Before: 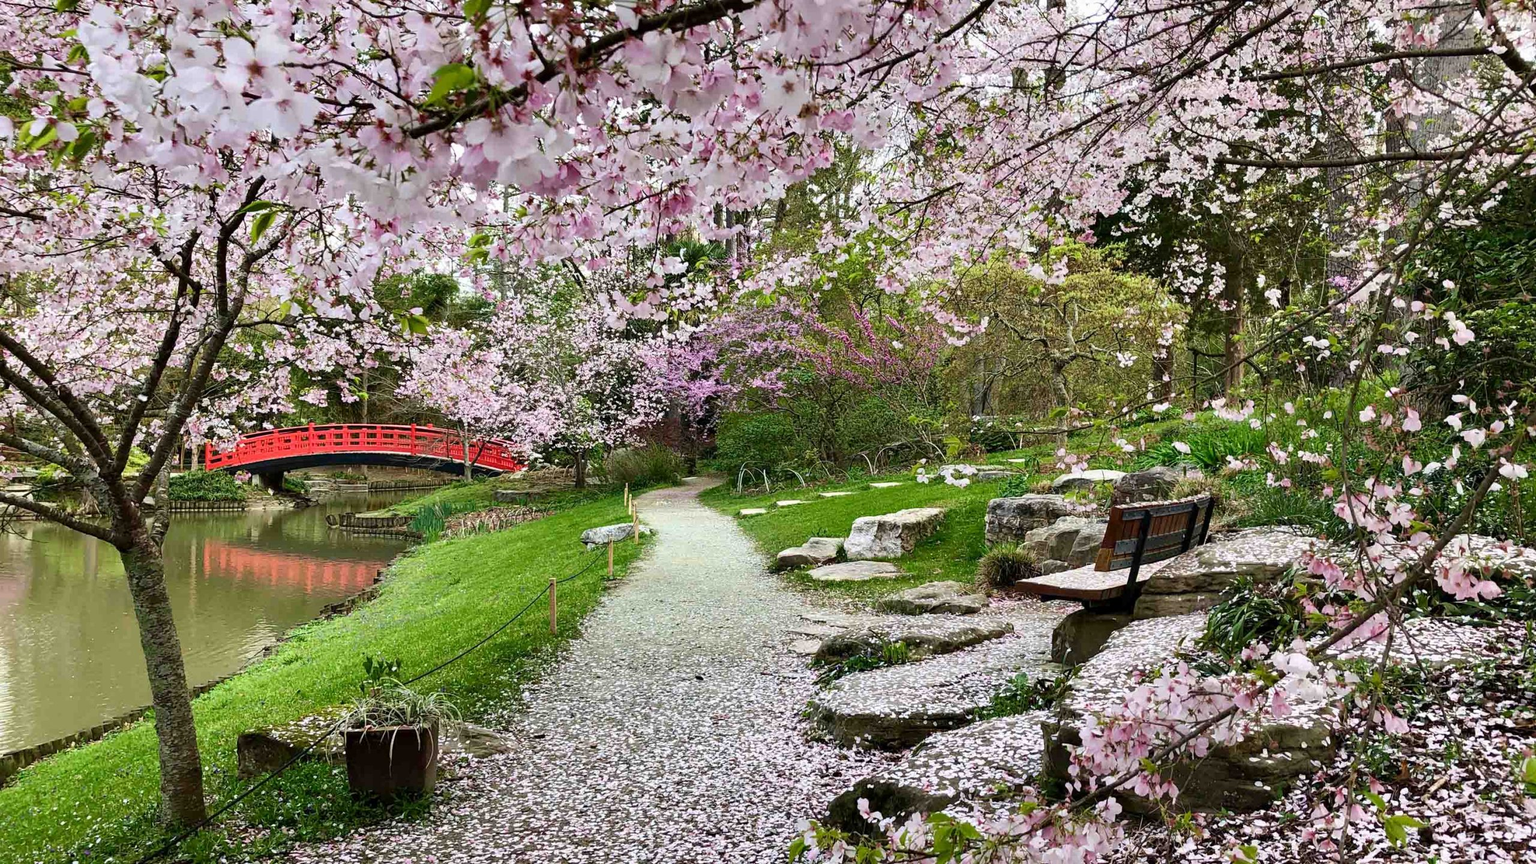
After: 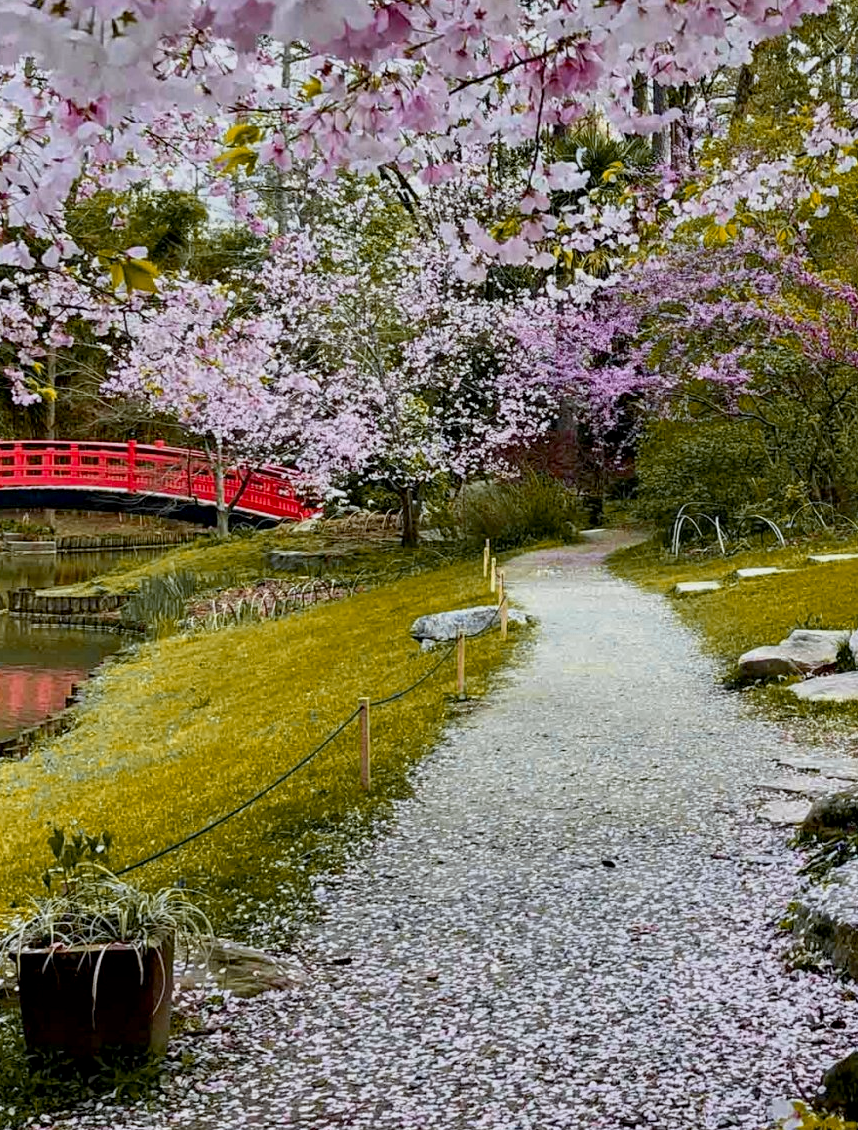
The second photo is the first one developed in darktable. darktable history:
crop and rotate: left 21.77%, top 18.528%, right 44.676%, bottom 2.997%
exposure: black level correction 0.006, exposure -0.226 EV, compensate highlight preservation false
color zones: curves: ch0 [(0, 0.499) (0.143, 0.5) (0.286, 0.5) (0.429, 0.476) (0.571, 0.284) (0.714, 0.243) (0.857, 0.449) (1, 0.499)]; ch1 [(0, 0.532) (0.143, 0.645) (0.286, 0.696) (0.429, 0.211) (0.571, 0.504) (0.714, 0.493) (0.857, 0.495) (1, 0.532)]; ch2 [(0, 0.5) (0.143, 0.5) (0.286, 0.427) (0.429, 0.324) (0.571, 0.5) (0.714, 0.5) (0.857, 0.5) (1, 0.5)]
white balance: red 0.976, blue 1.04
